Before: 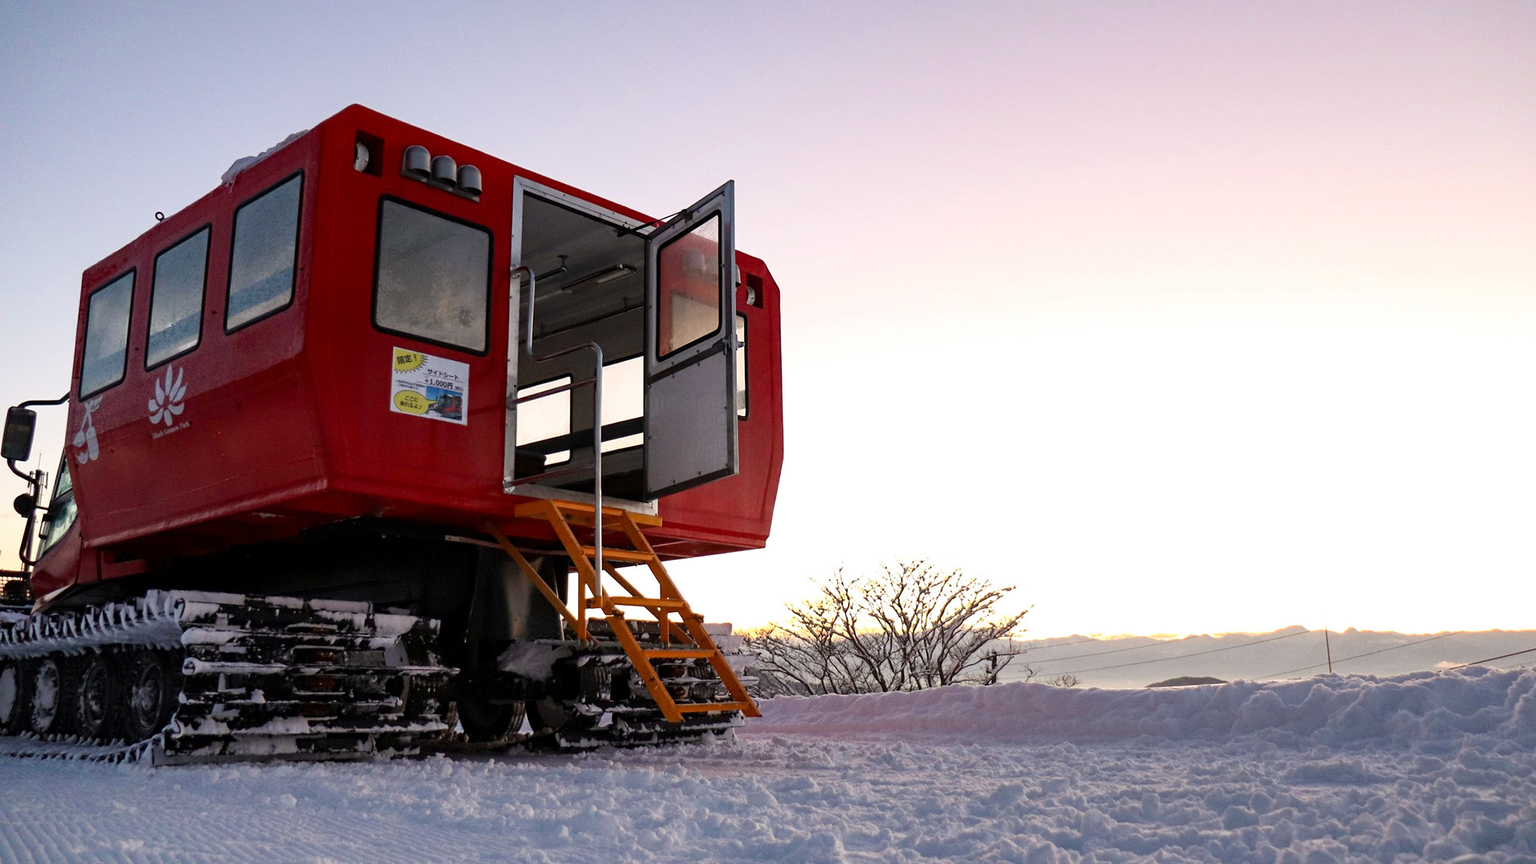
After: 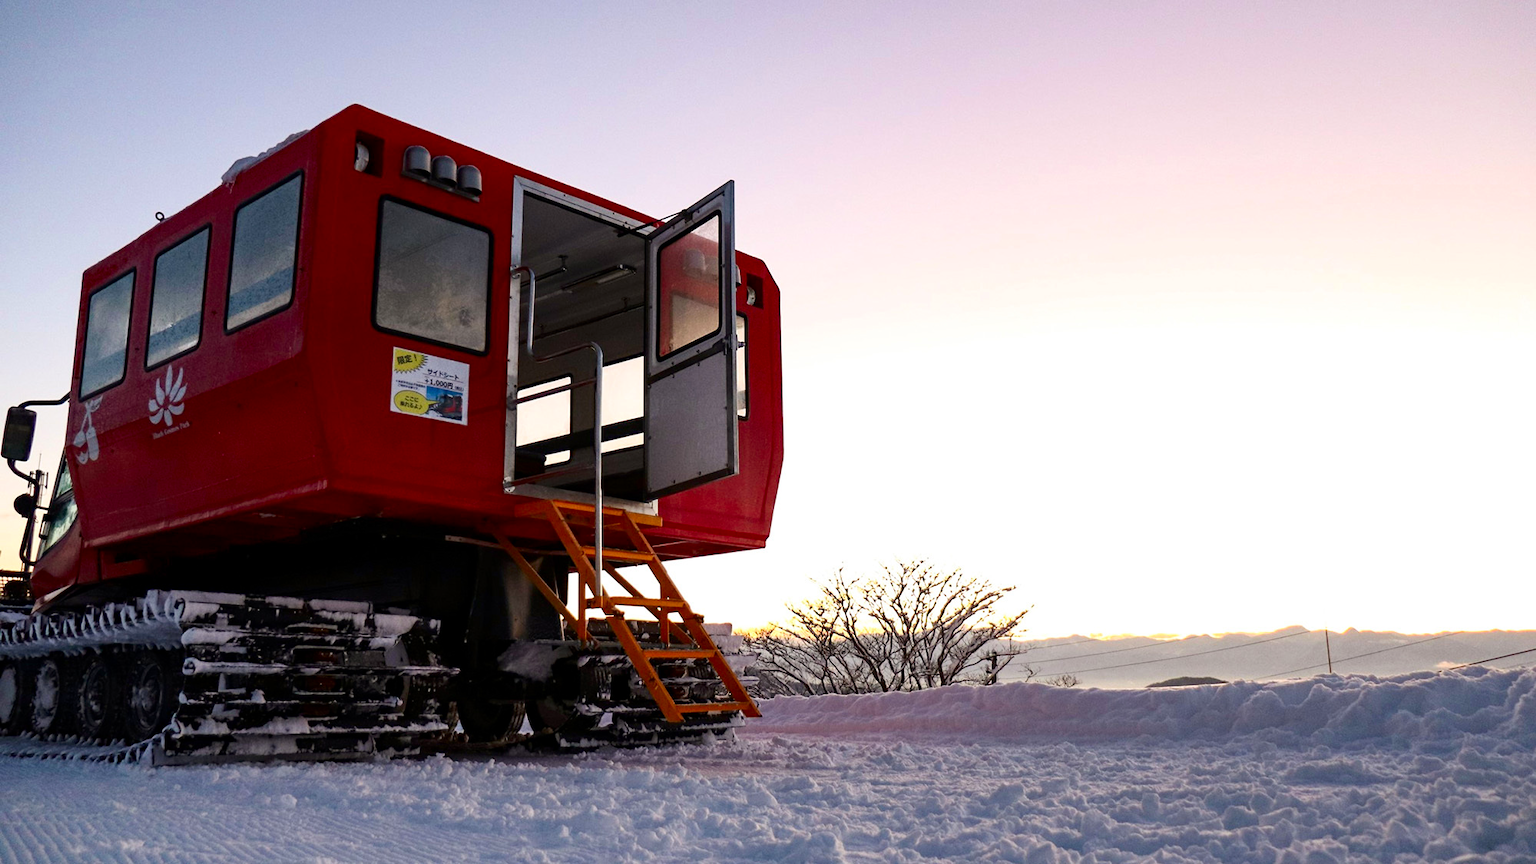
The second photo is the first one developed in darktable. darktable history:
contrast brightness saturation: contrast 0.127, brightness -0.055, saturation 0.157
